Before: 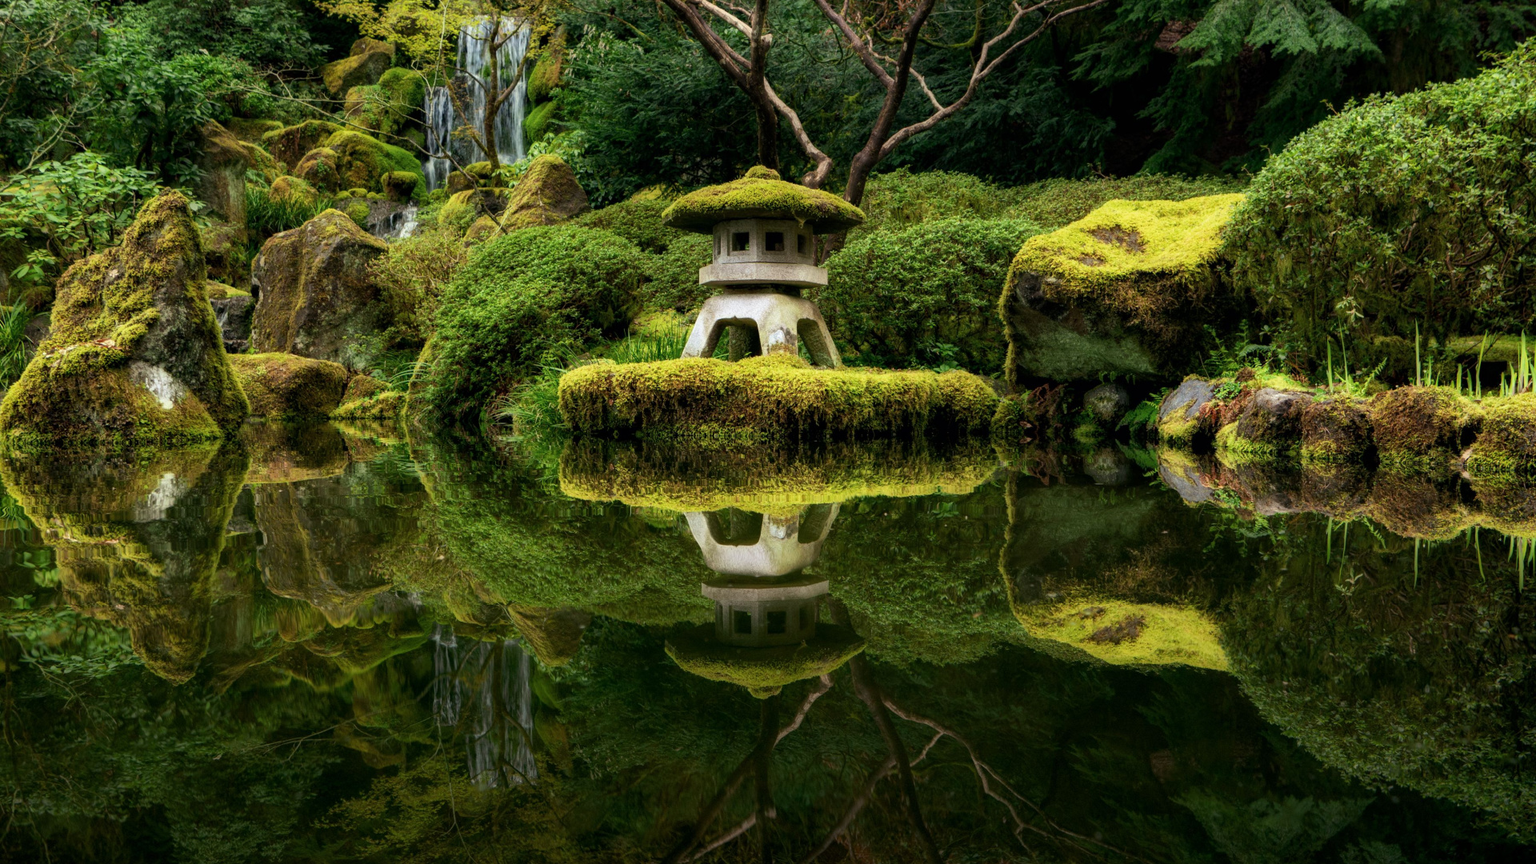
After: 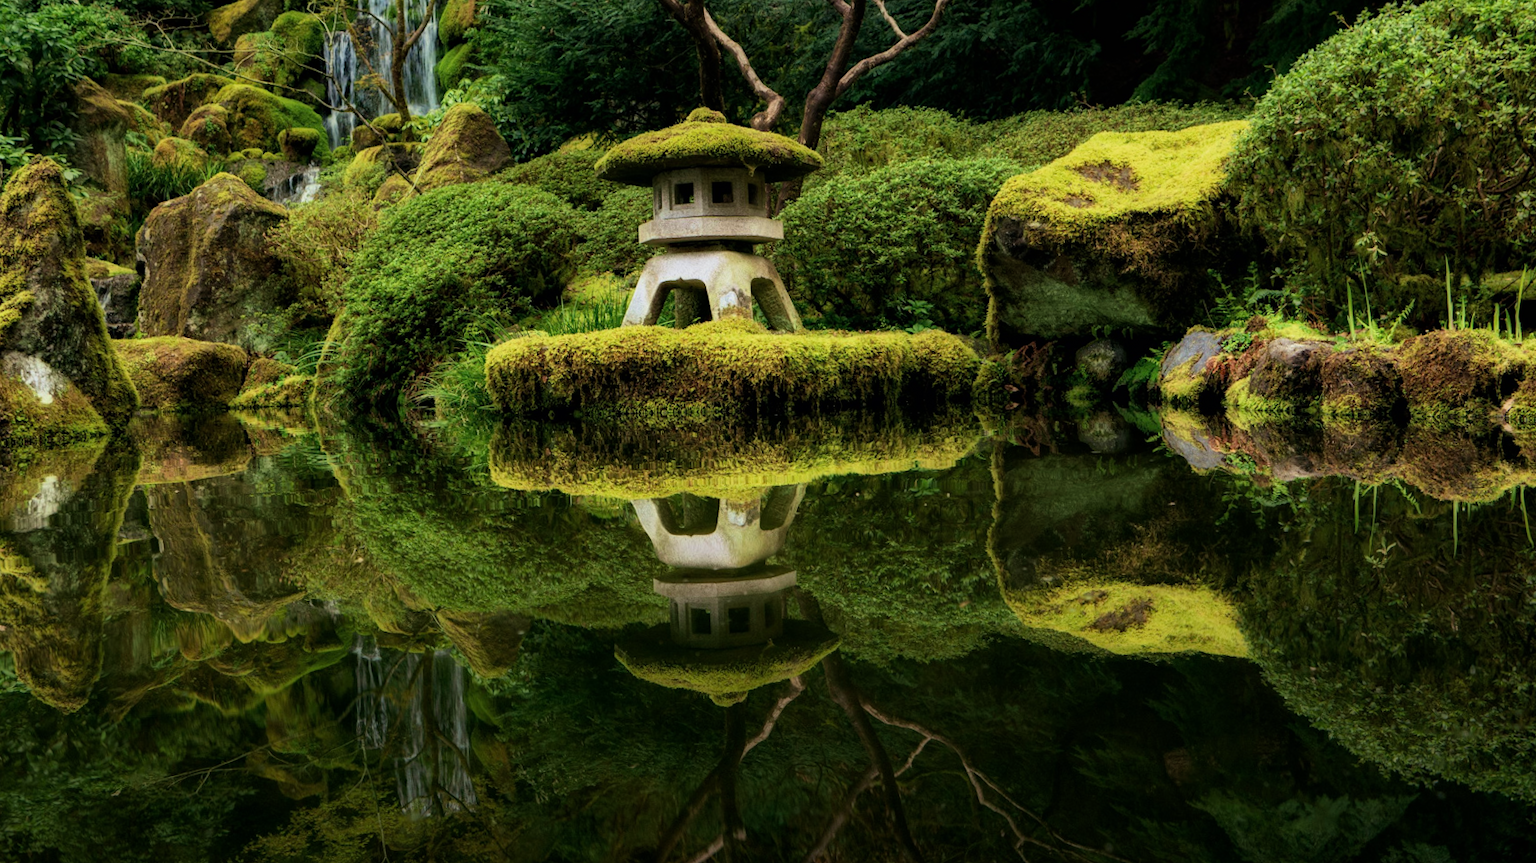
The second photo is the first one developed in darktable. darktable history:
velvia: on, module defaults
filmic rgb: black relative exposure -11.35 EV, white relative exposure 3.22 EV, hardness 6.76, color science v6 (2022)
crop and rotate: angle 1.96°, left 5.673%, top 5.673%
